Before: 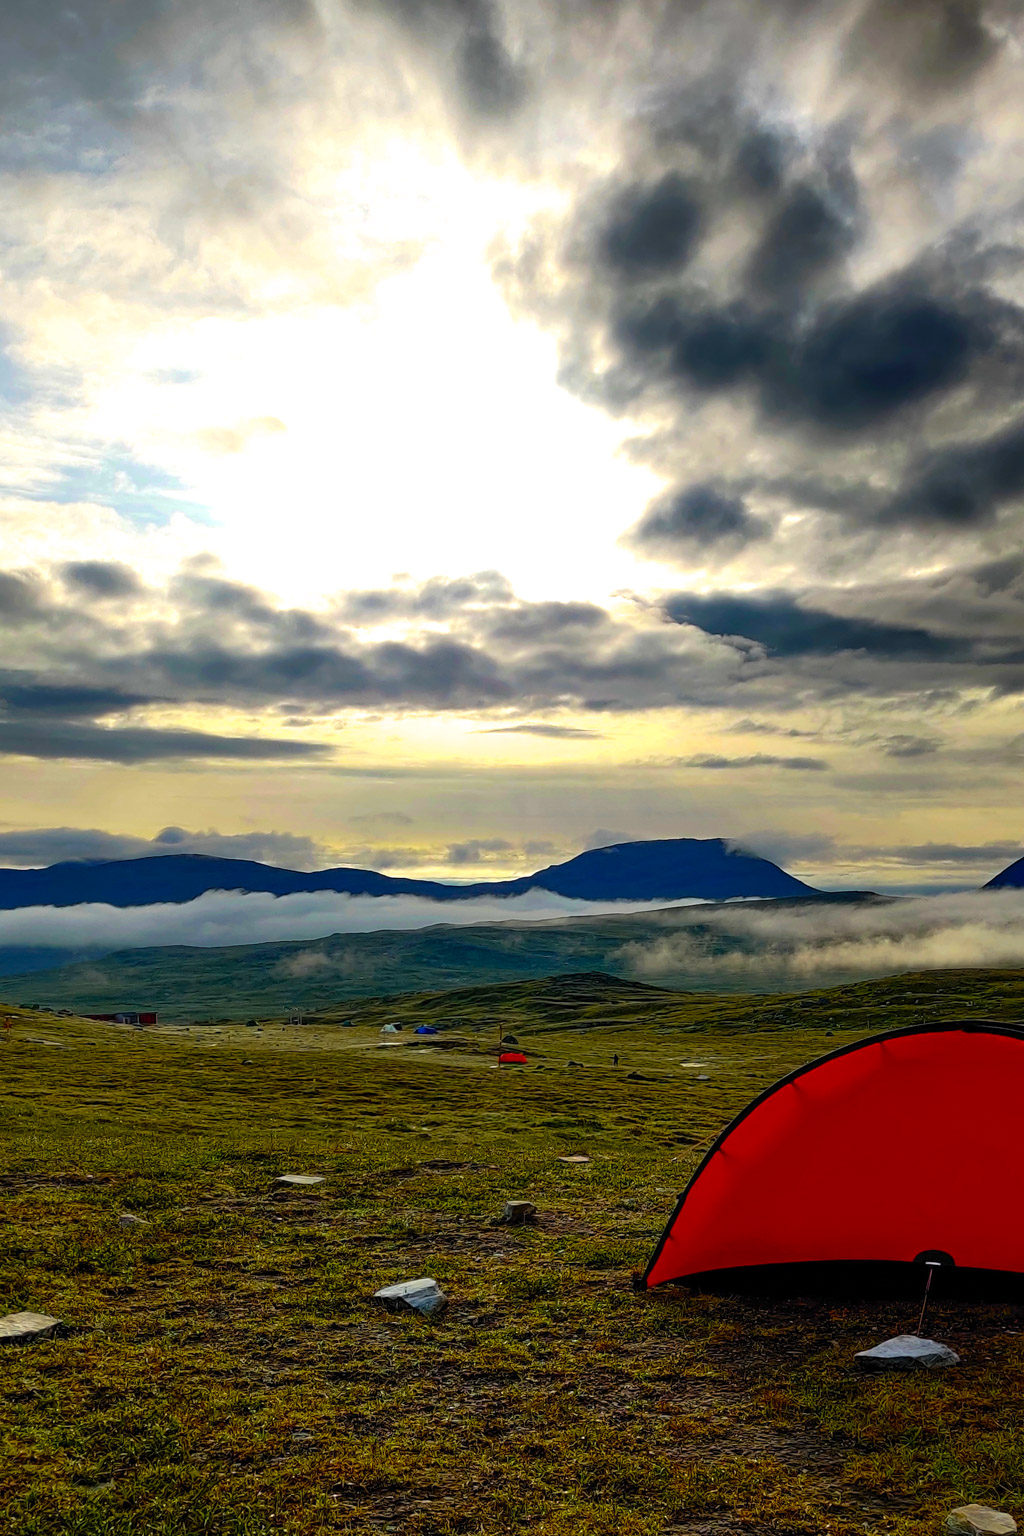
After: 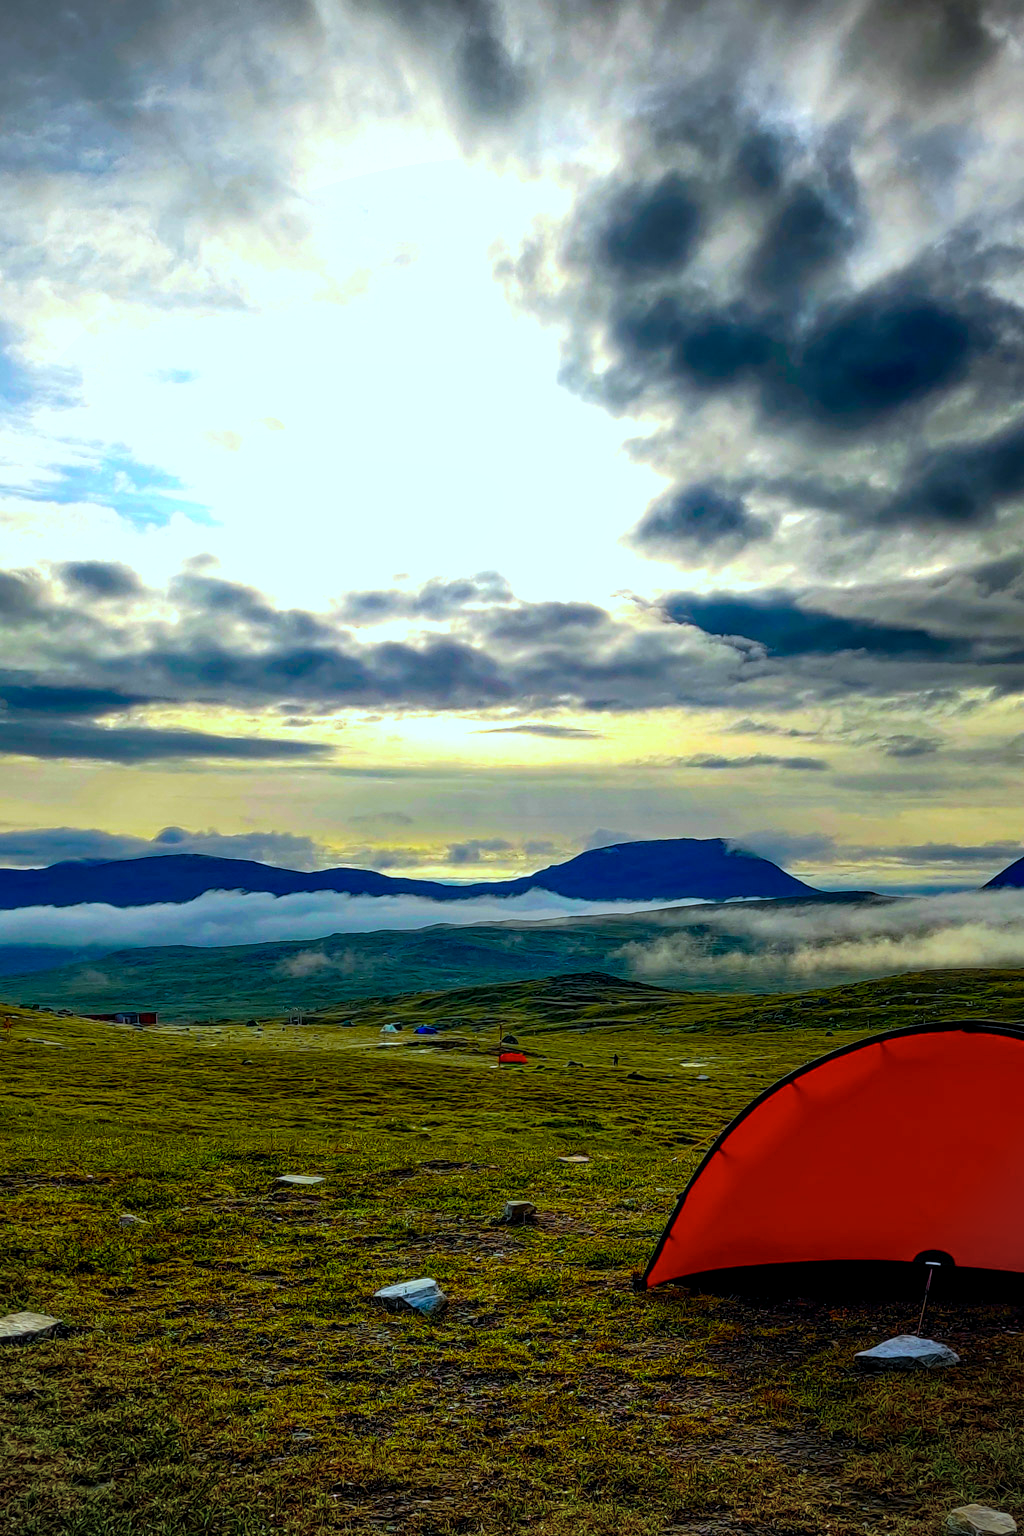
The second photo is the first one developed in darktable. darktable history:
vignetting: fall-off start 79.67%, brightness -0.262, unbound false
local contrast: on, module defaults
color calibration: illuminant F (fluorescent), F source F9 (Cool White Deluxe 4150 K) – high CRI, x 0.374, y 0.373, temperature 4150.53 K
color balance rgb: highlights gain › chroma 0.255%, highlights gain › hue 331.22°, linear chroma grading › global chroma 9.155%, perceptual saturation grading › global saturation 19.526%, global vibrance 20%
